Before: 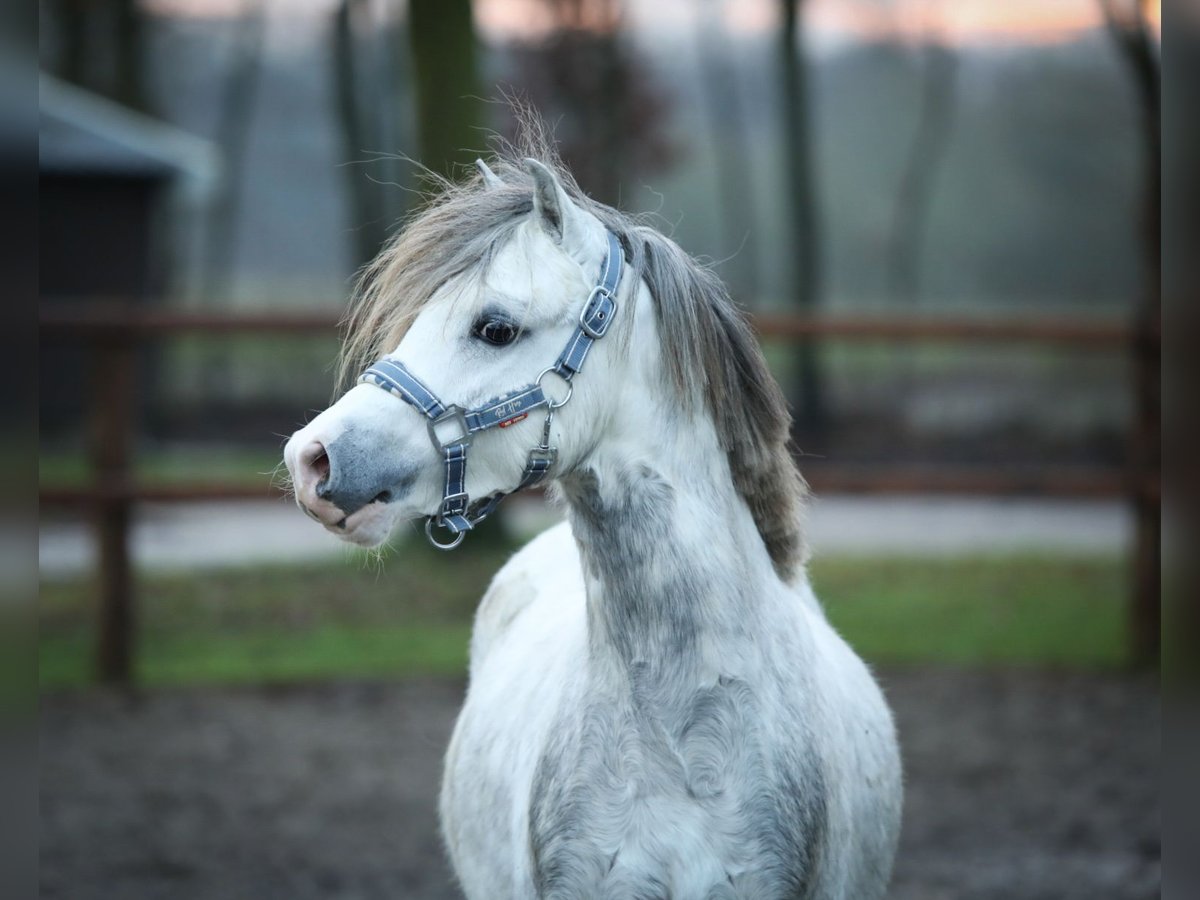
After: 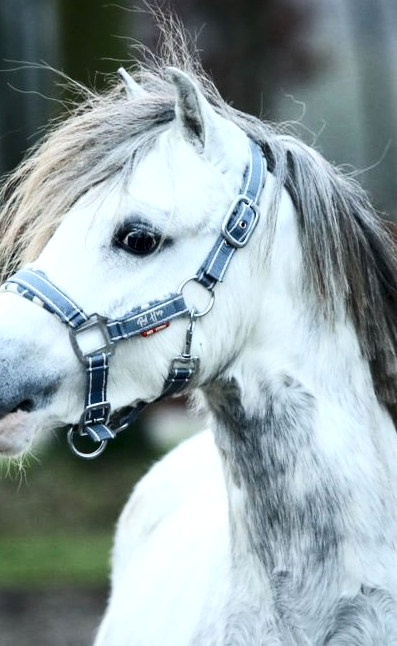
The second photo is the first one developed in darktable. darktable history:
exposure: black level correction 0.002, exposure 0.145 EV, compensate highlight preservation false
local contrast: highlights 107%, shadows 102%, detail 119%, midtone range 0.2
contrast brightness saturation: contrast 0.289
crop and rotate: left 29.902%, top 10.167%, right 36.984%, bottom 18.046%
base curve: curves: ch0 [(0, 0) (0.283, 0.295) (1, 1)], preserve colors none
